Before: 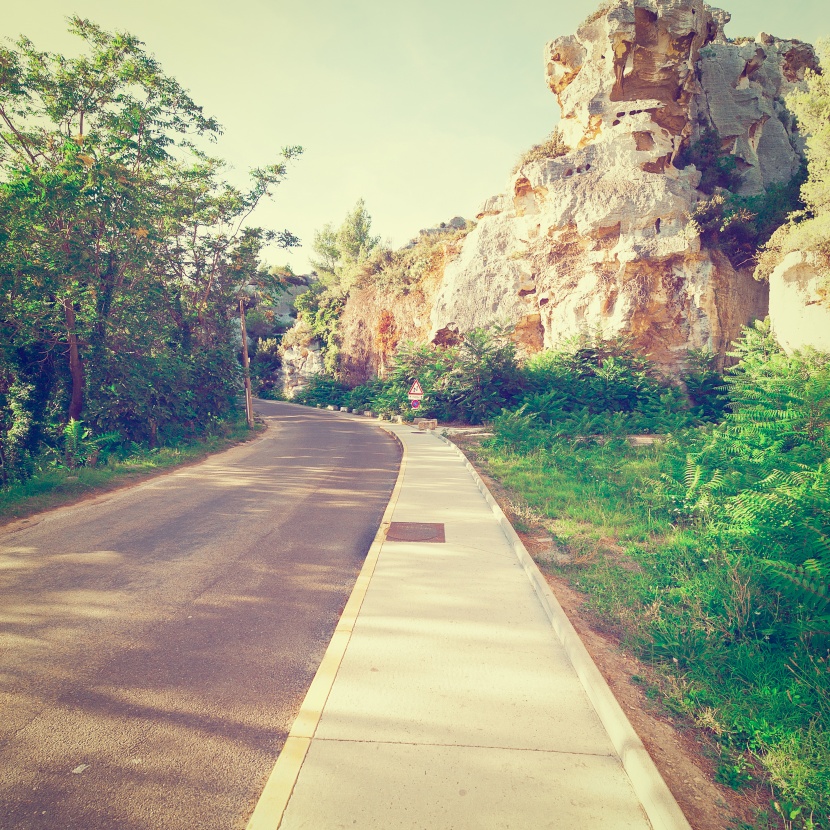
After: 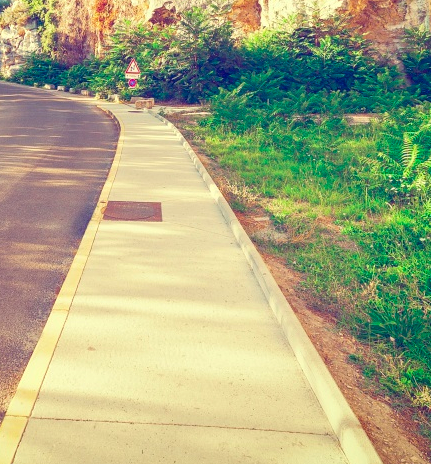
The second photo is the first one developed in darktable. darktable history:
color correction: highlights b* -0.058, saturation 1.33
local contrast: on, module defaults
crop: left 34.176%, top 38.678%, right 13.885%, bottom 5.411%
